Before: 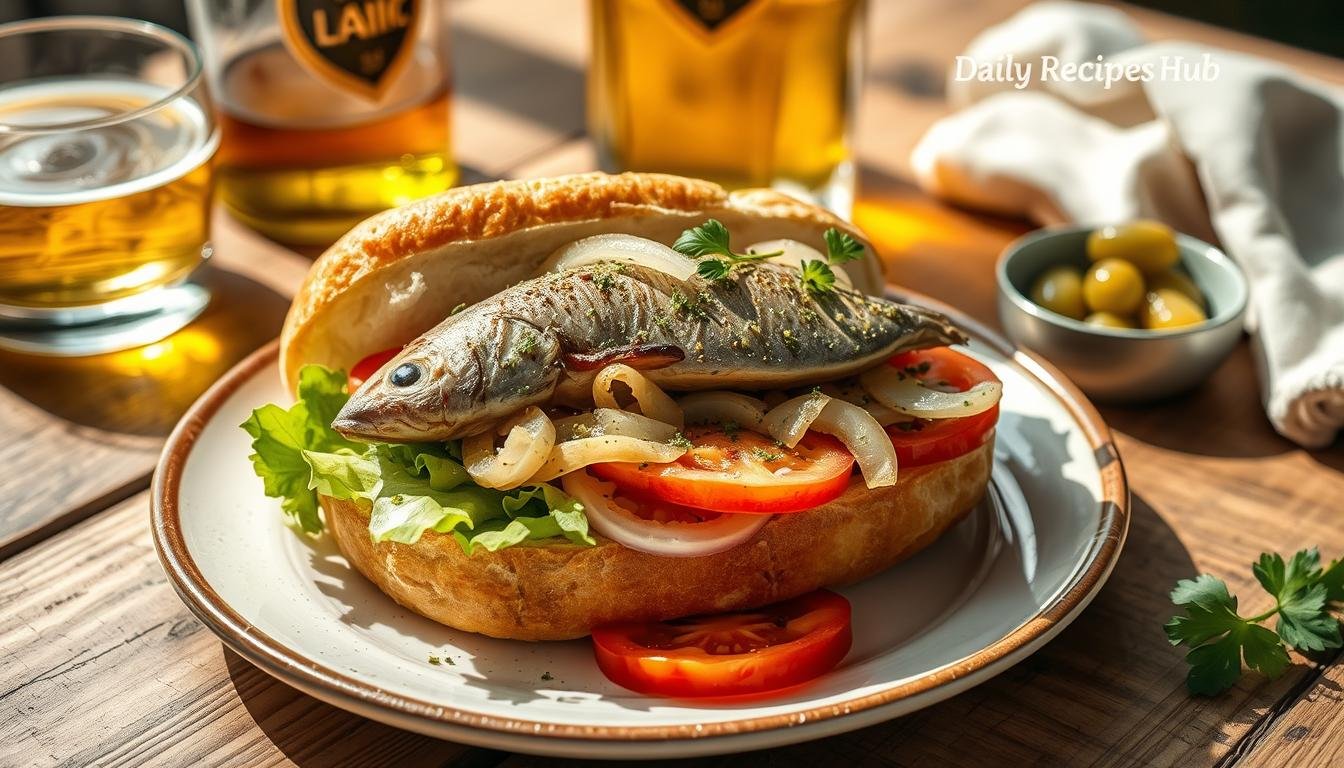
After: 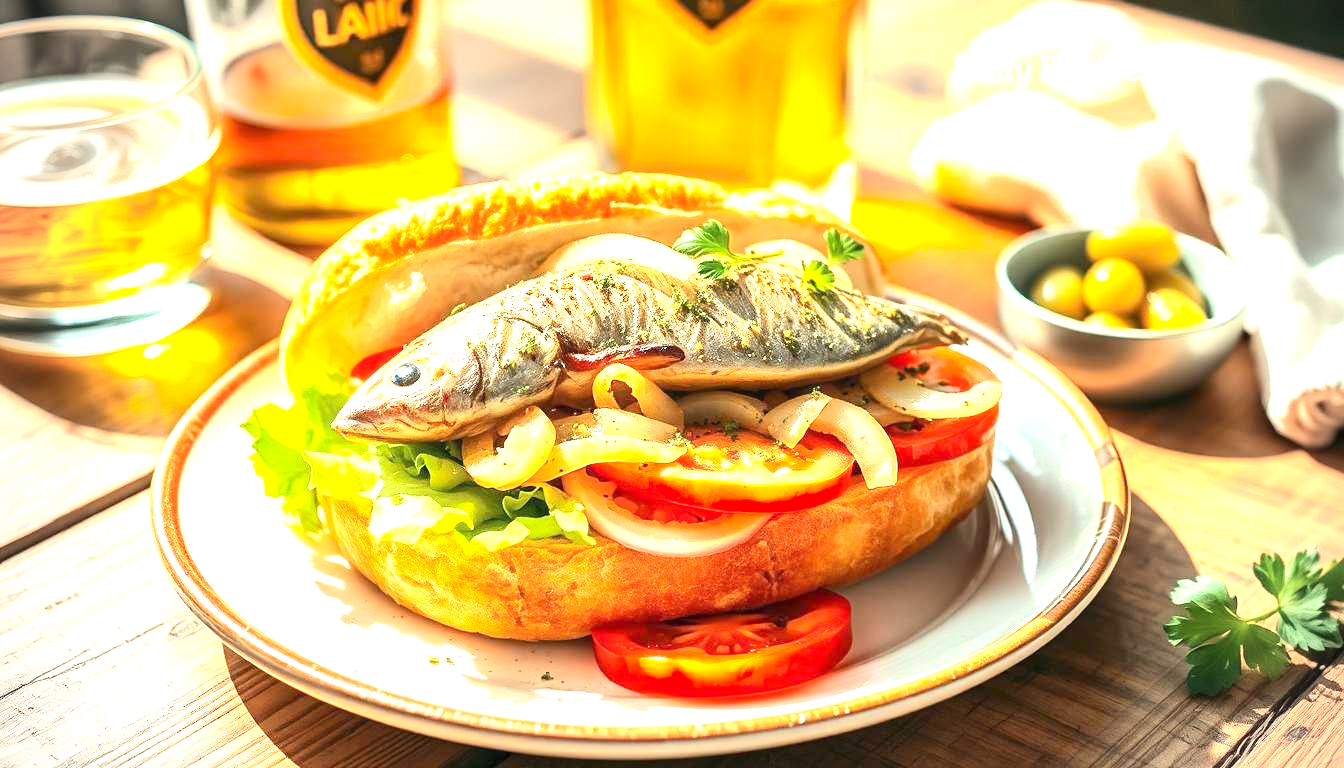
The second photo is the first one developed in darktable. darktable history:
contrast brightness saturation: contrast 0.2, brightness 0.15, saturation 0.14
vignetting: on, module defaults
exposure: exposure 2.003 EV, compensate highlight preservation false
